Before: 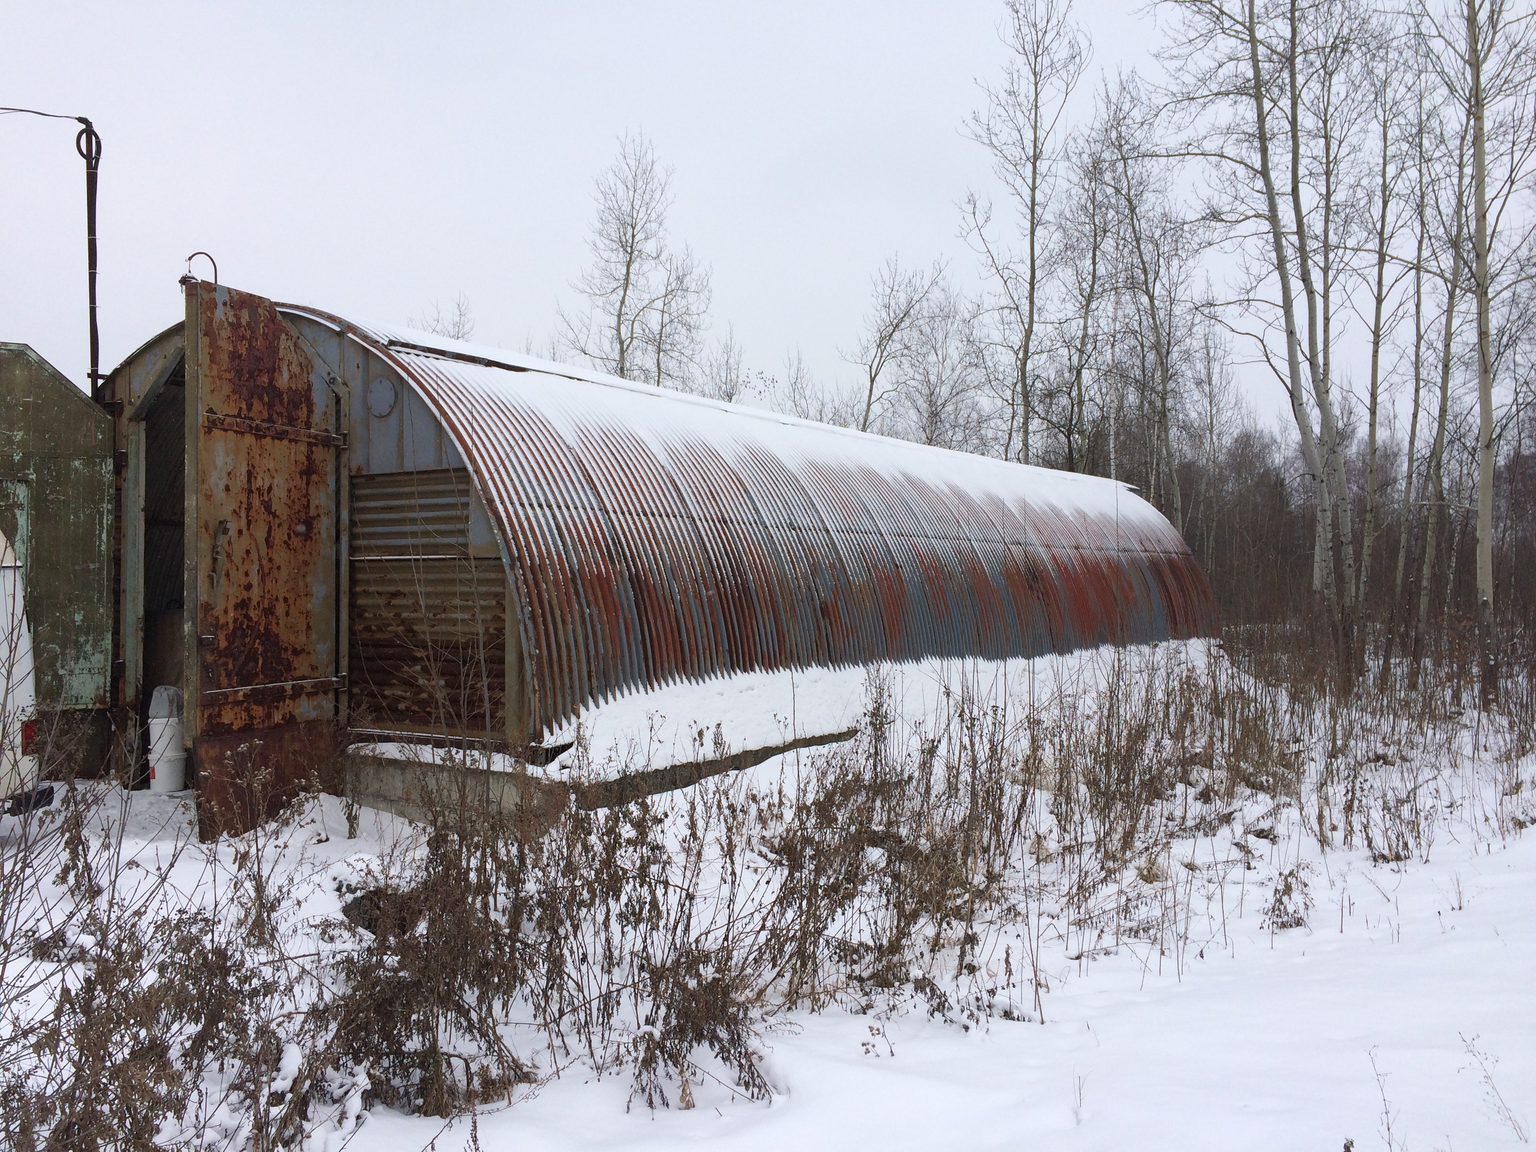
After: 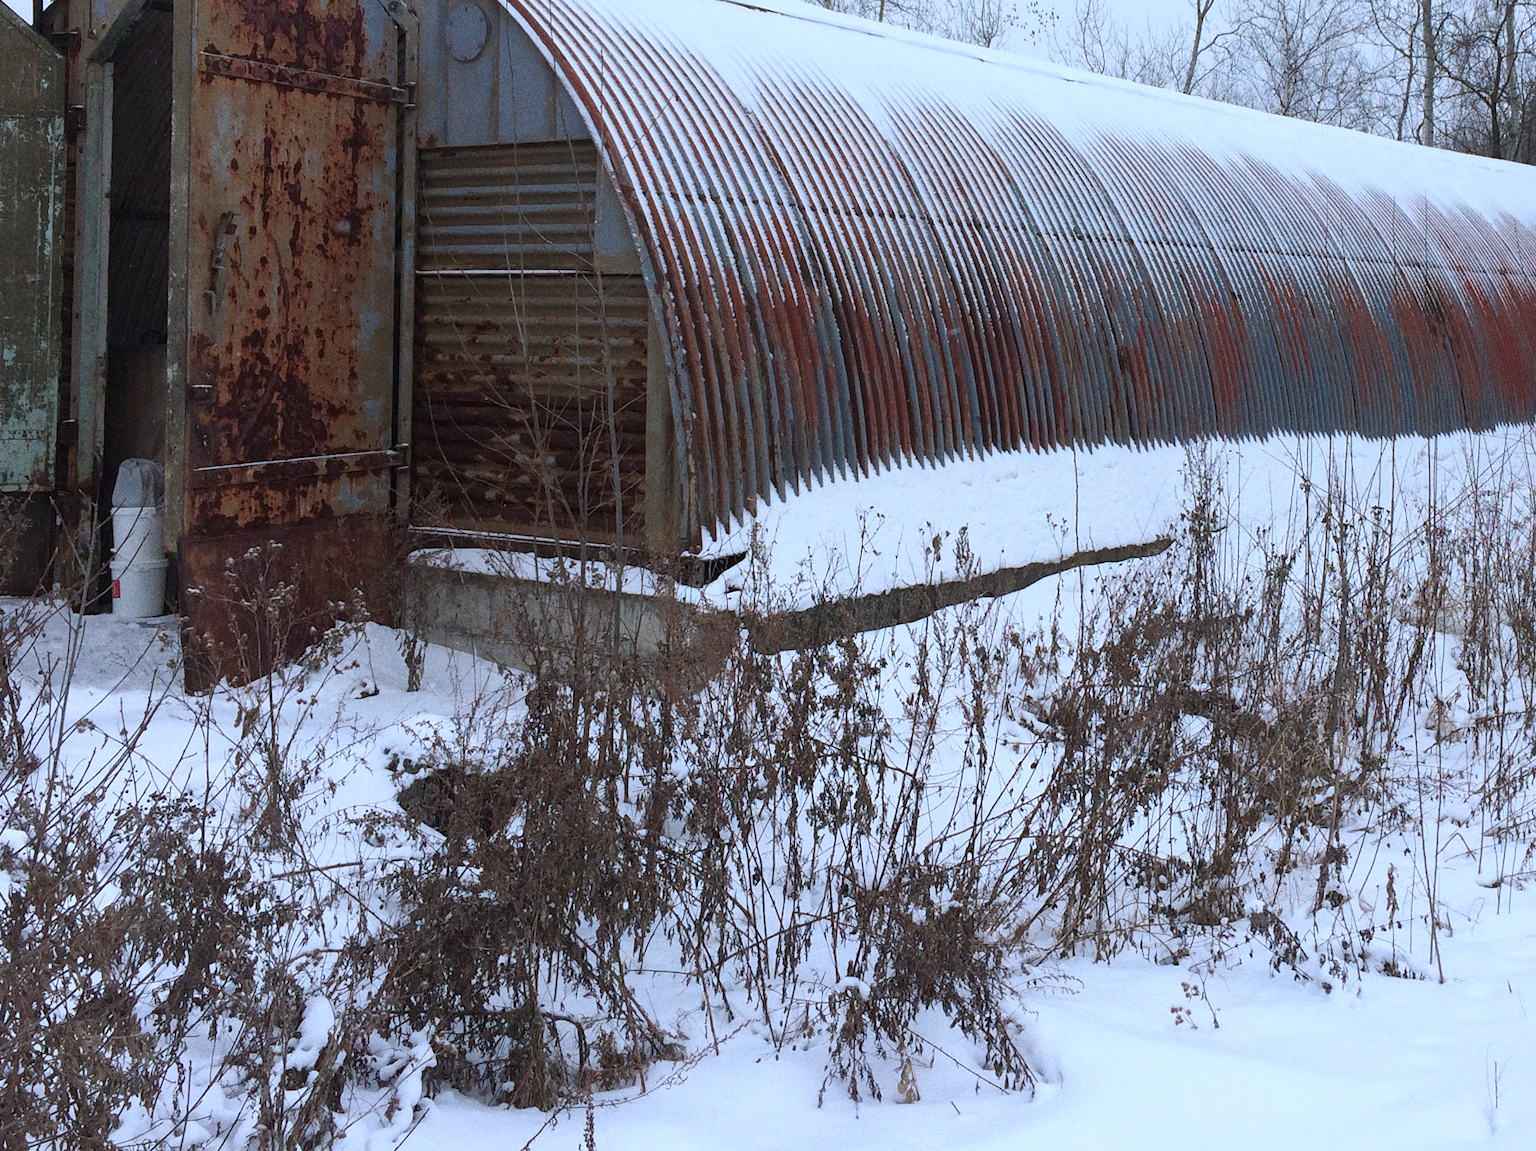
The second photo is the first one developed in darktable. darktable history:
crop and rotate: angle -0.82°, left 3.85%, top 31.828%, right 27.992%
grain: coarseness 8.68 ISO, strength 31.94%
color correction: highlights a* -2.24, highlights b* -18.1
